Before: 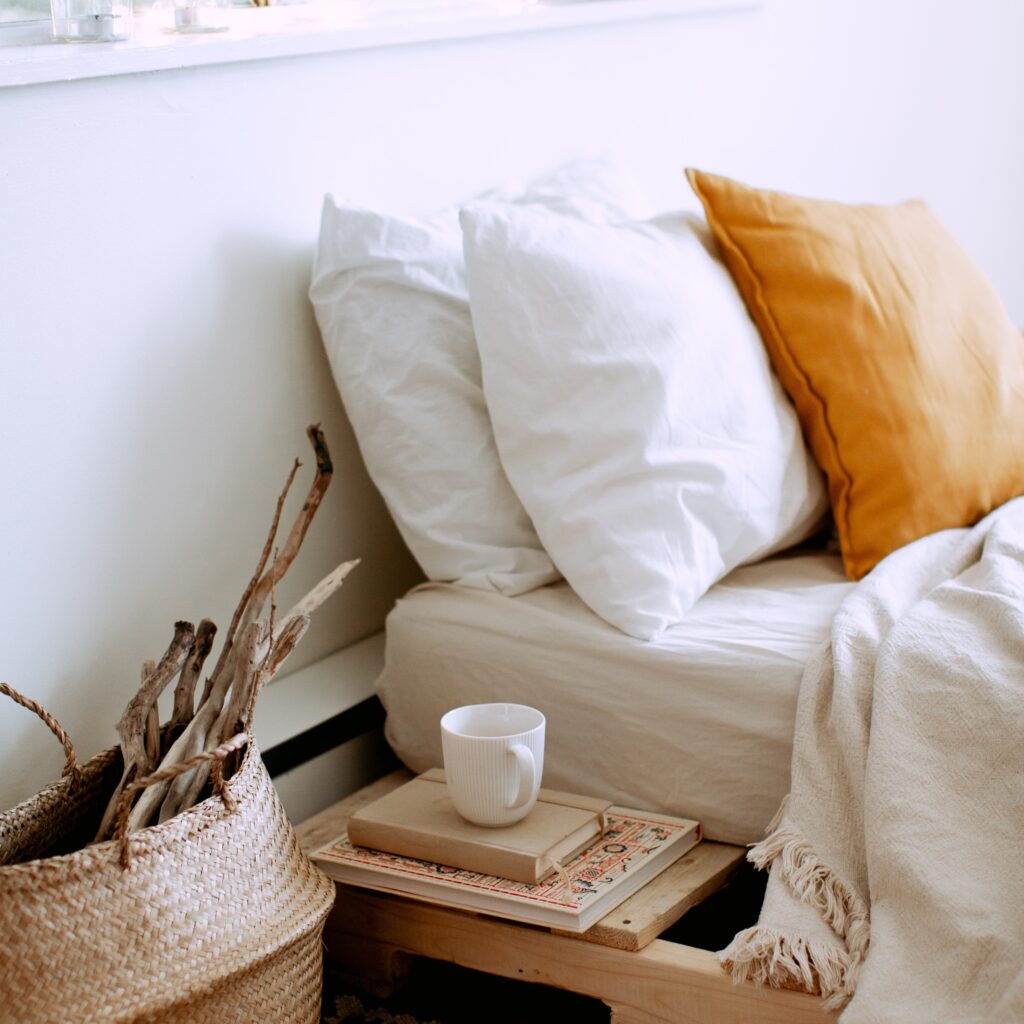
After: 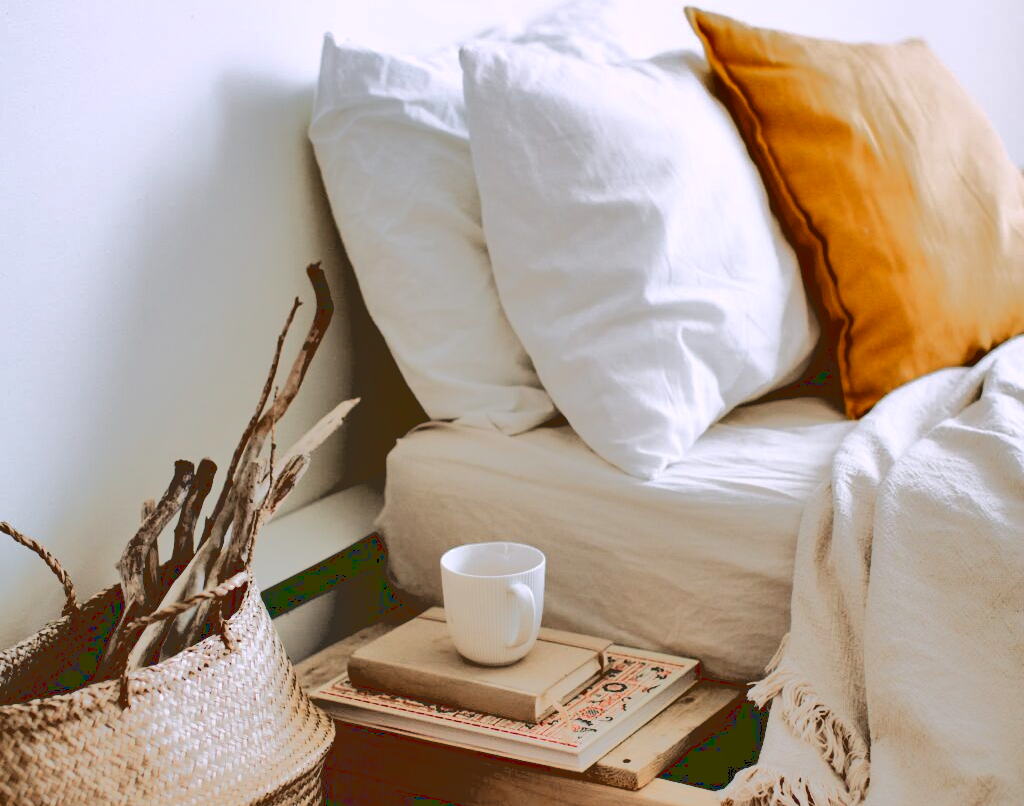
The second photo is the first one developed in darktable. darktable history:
base curve: curves: ch0 [(0.065, 0.026) (0.236, 0.358) (0.53, 0.546) (0.777, 0.841) (0.924, 0.992)], preserve colors average RGB
shadows and highlights: shadows 32.83, highlights -47.7, soften with gaussian
crop and rotate: top 15.774%, bottom 5.506%
